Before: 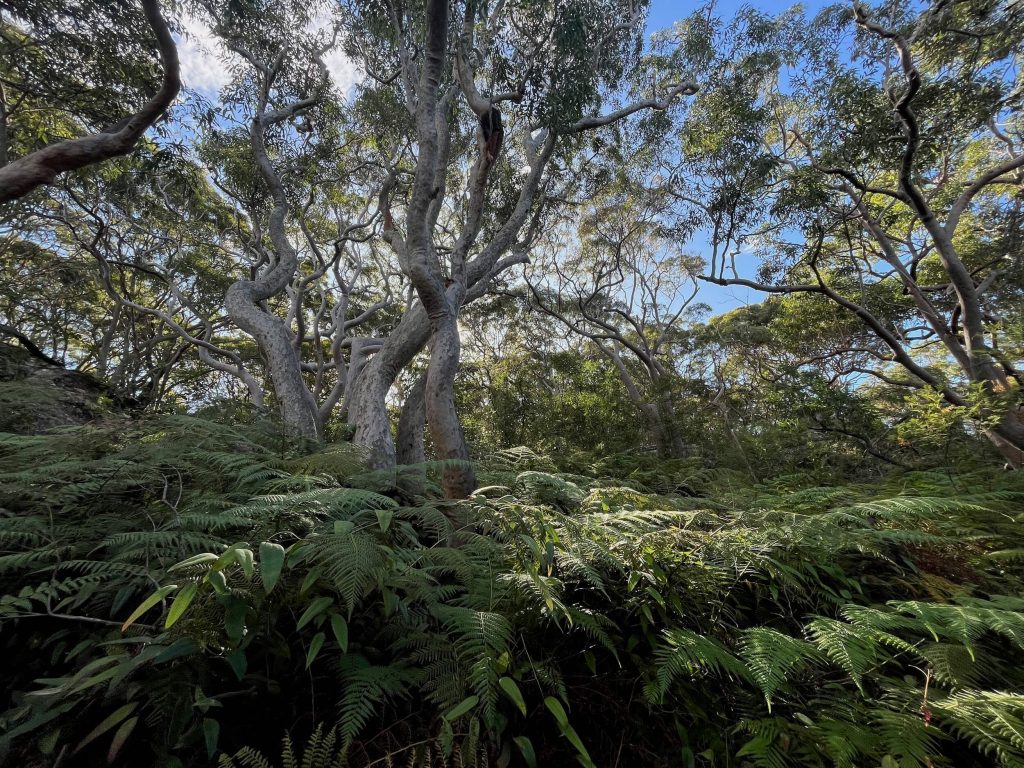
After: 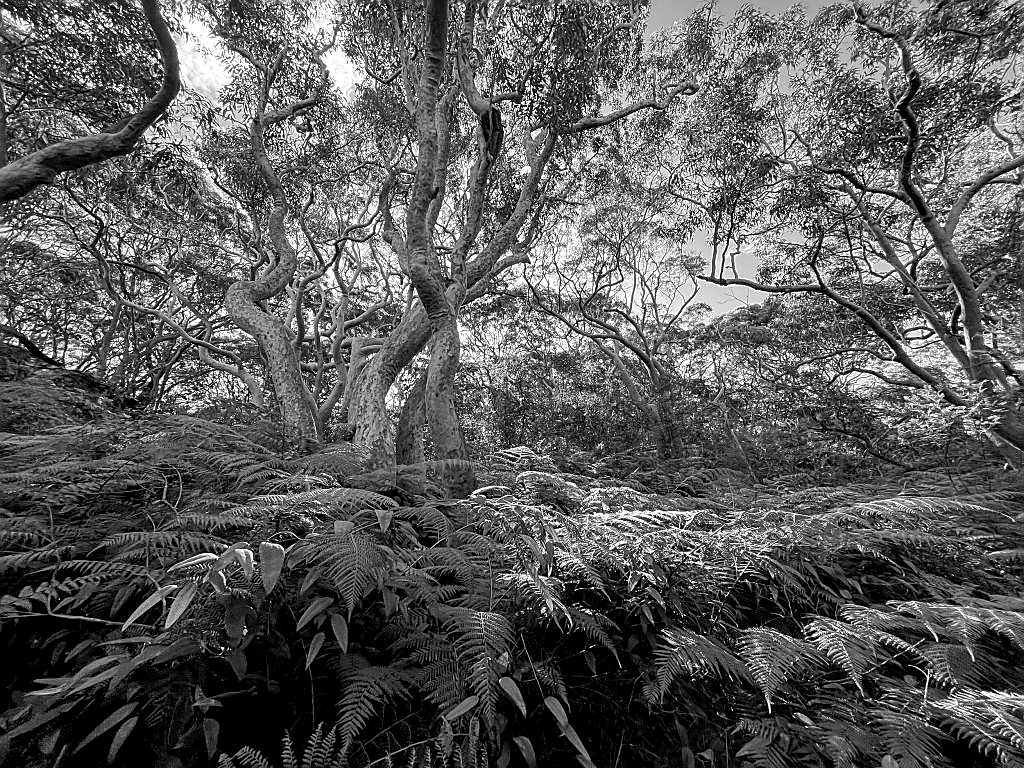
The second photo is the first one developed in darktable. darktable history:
monochrome: a -4.13, b 5.16, size 1
local contrast: on, module defaults
exposure: black level correction 0.001, exposure 0.5 EV, compensate exposure bias true, compensate highlight preservation false
shadows and highlights: shadows 24.5, highlights -78.15, soften with gaussian
sharpen: radius 1.4, amount 1.25, threshold 0.7
